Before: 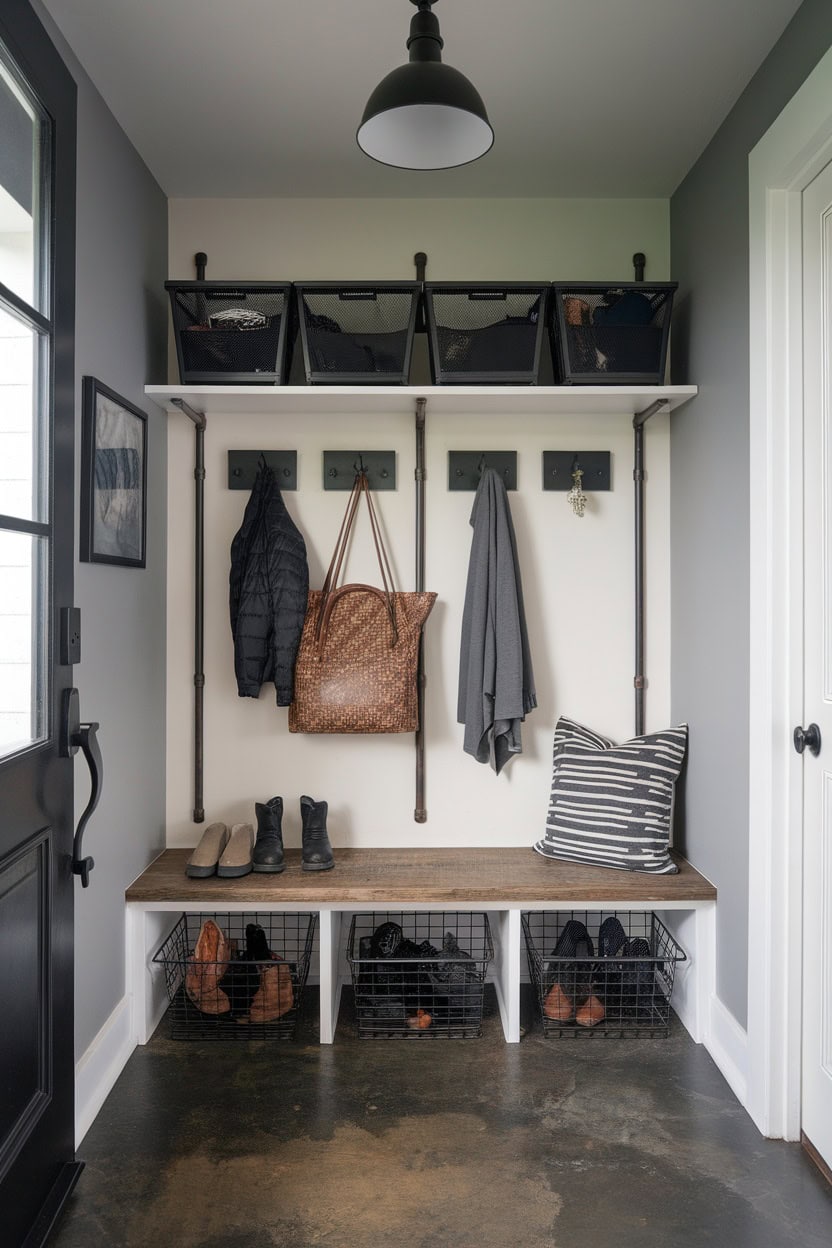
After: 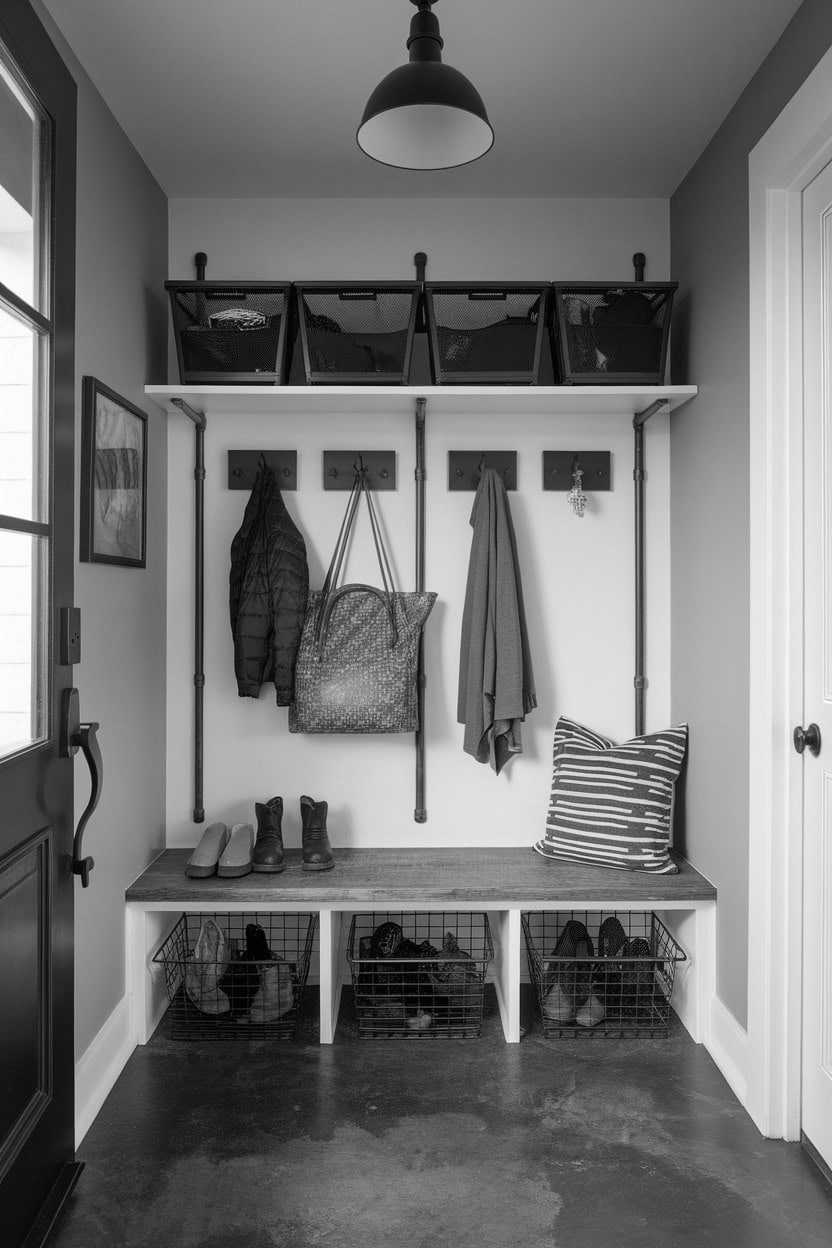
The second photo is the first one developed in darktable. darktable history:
contrast brightness saturation: saturation -0.05
monochrome: a 16.06, b 15.48, size 1
